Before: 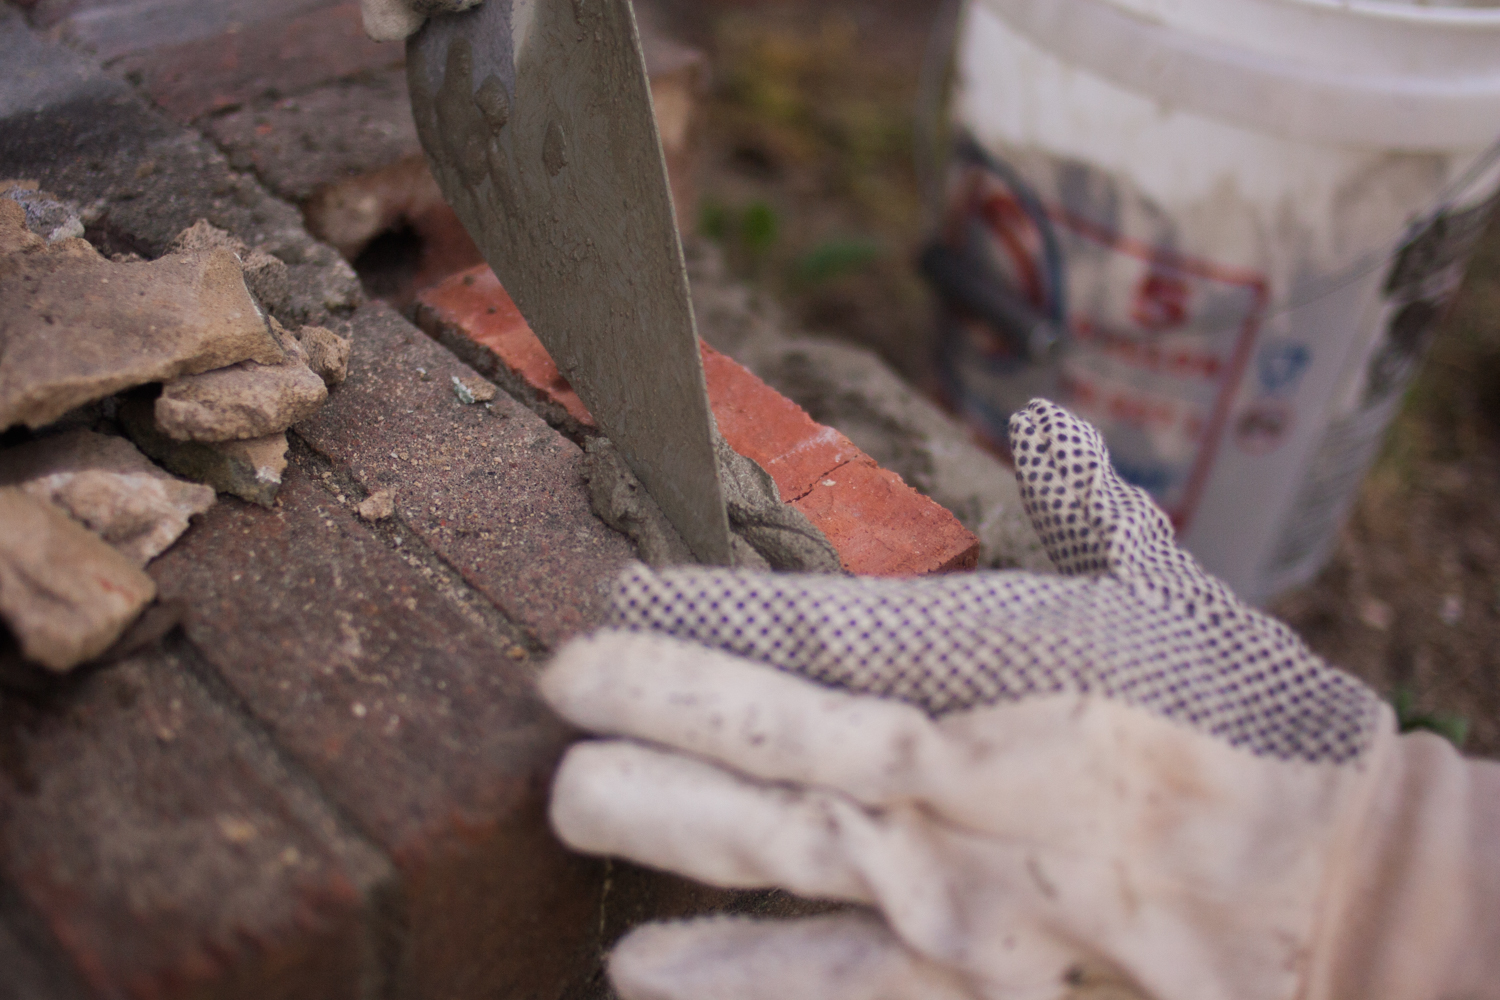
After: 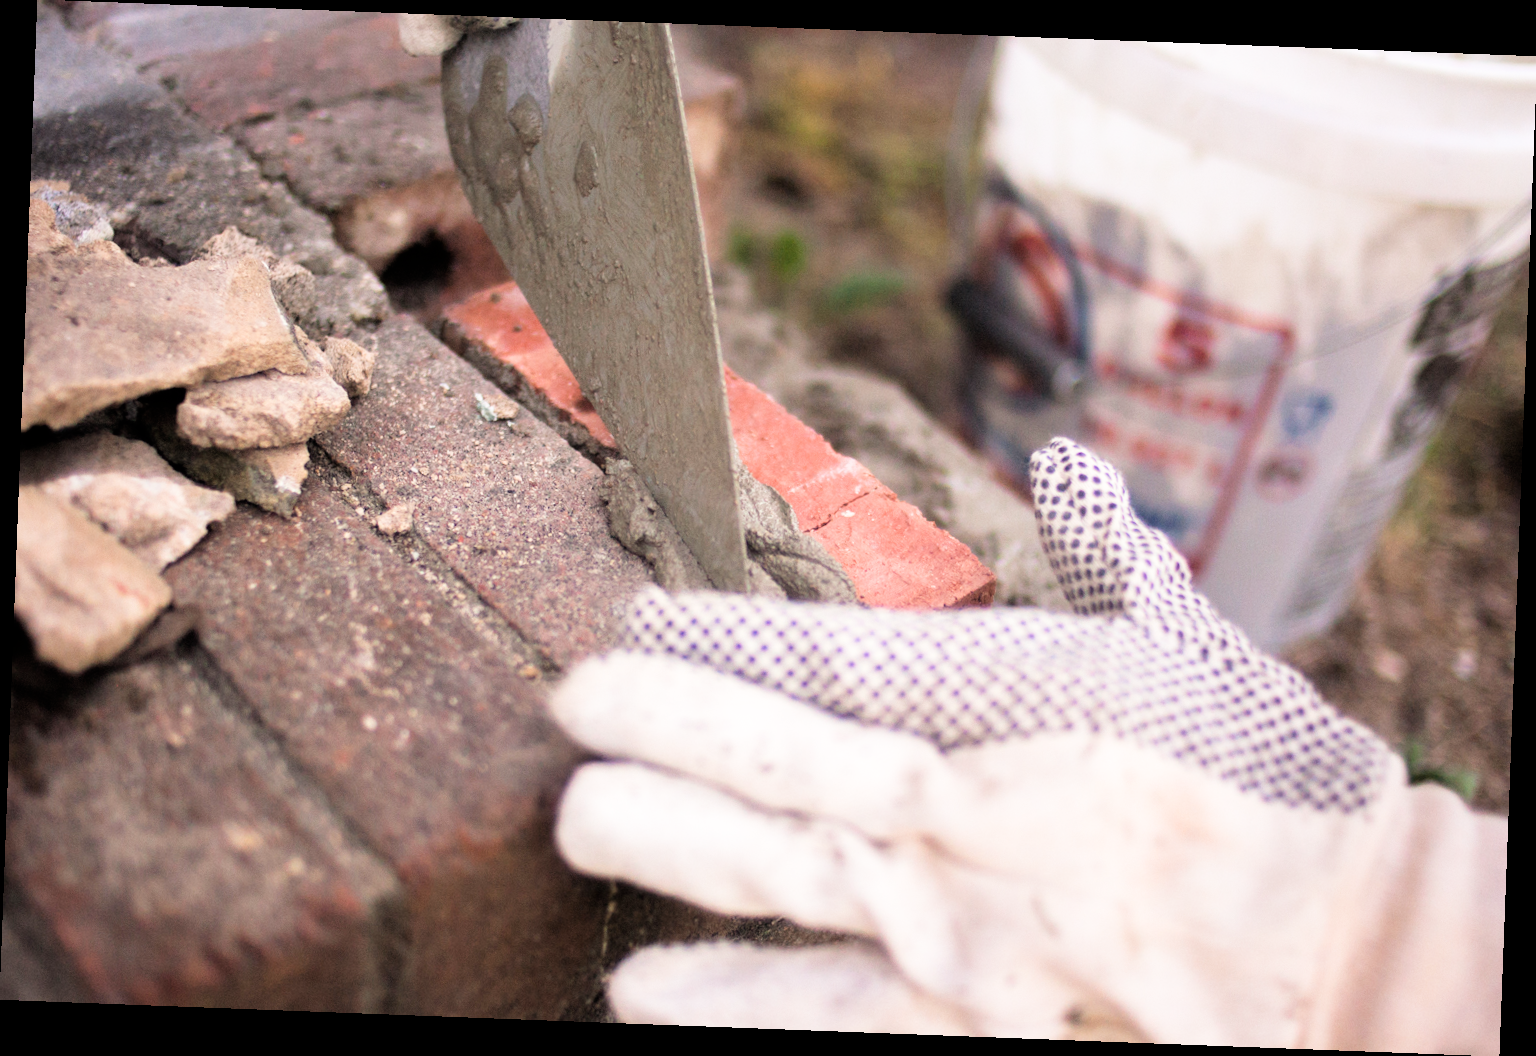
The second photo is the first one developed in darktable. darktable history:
exposure: black level correction 0, exposure 1.55 EV, compensate exposure bias true, compensate highlight preservation false
filmic rgb: black relative exposure -5 EV, white relative exposure 3.5 EV, hardness 3.19, contrast 1.2, highlights saturation mix -50%
color calibration: x 0.342, y 0.356, temperature 5122 K
rotate and perspective: rotation 2.17°, automatic cropping off
